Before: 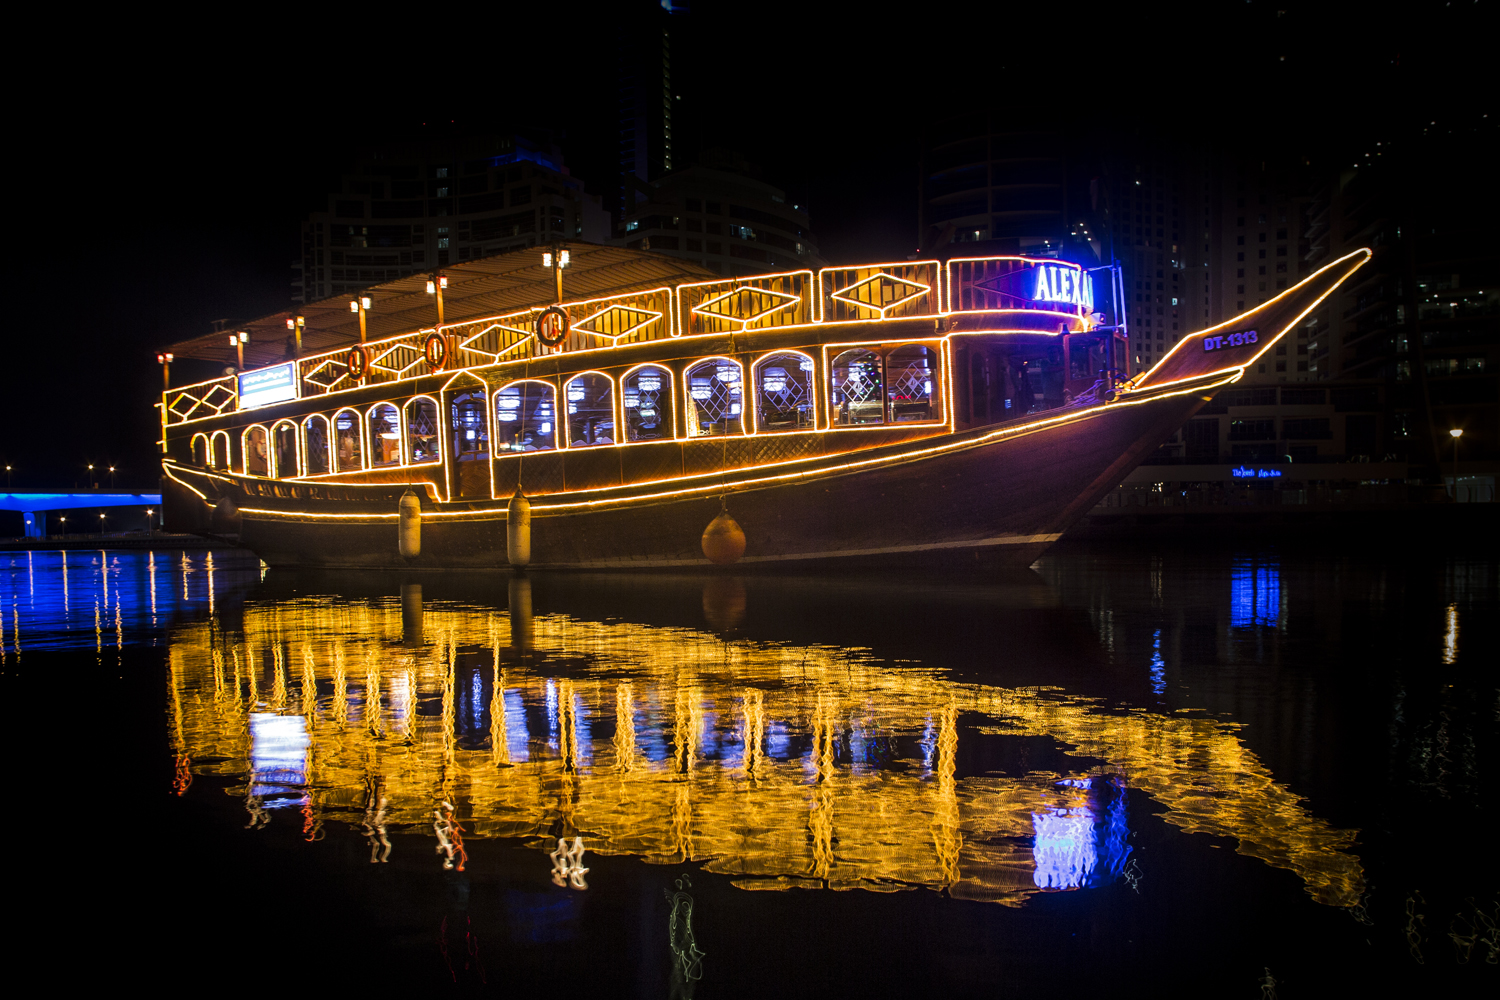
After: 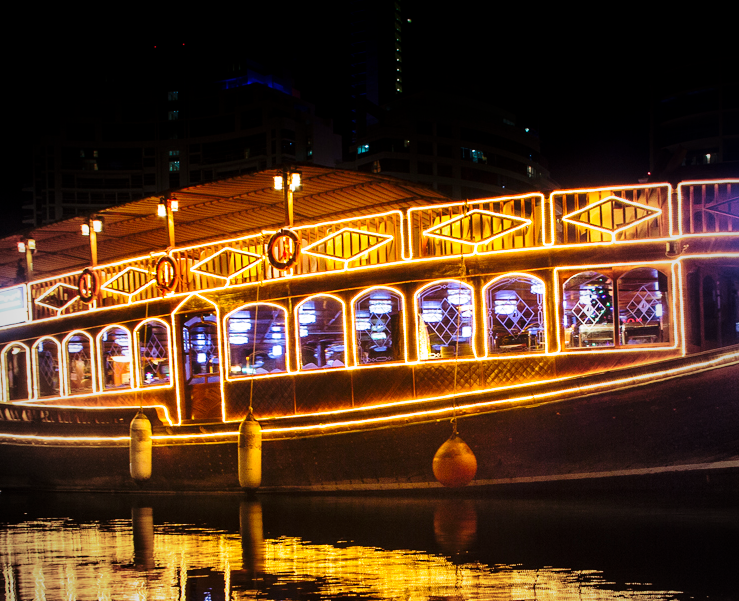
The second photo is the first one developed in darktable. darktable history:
tone equalizer: edges refinement/feathering 500, mask exposure compensation -1.57 EV, preserve details no
vignetting: fall-off start 96.96%, fall-off radius 99.52%, center (-0.052, -0.358), width/height ratio 0.611
crop: left 17.963%, top 7.767%, right 32.75%, bottom 32.057%
base curve: curves: ch0 [(0, 0) (0.028, 0.03) (0.121, 0.232) (0.46, 0.748) (0.859, 0.968) (1, 1)], preserve colors none
